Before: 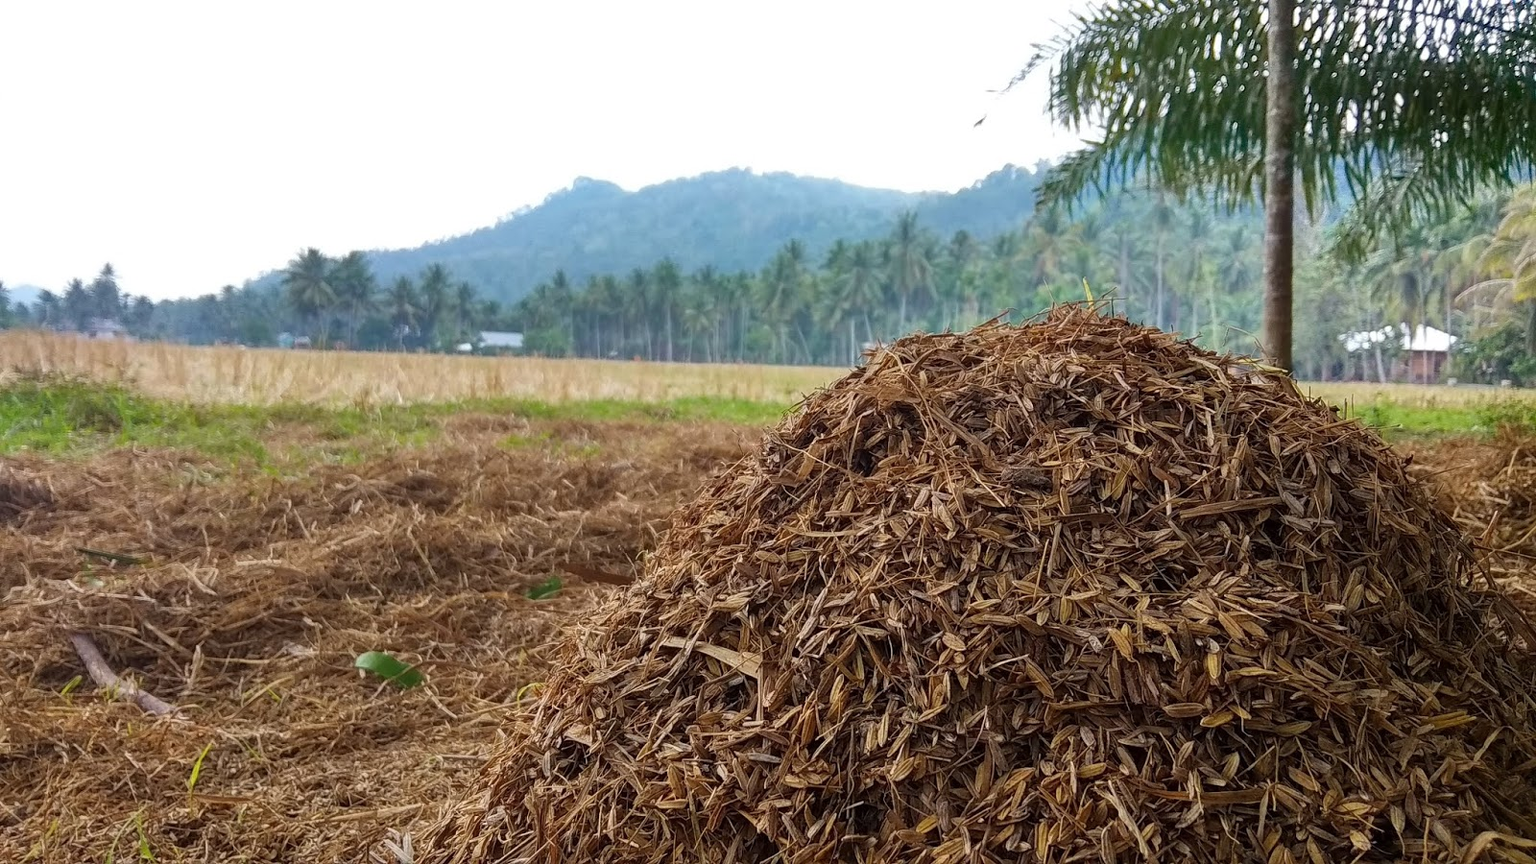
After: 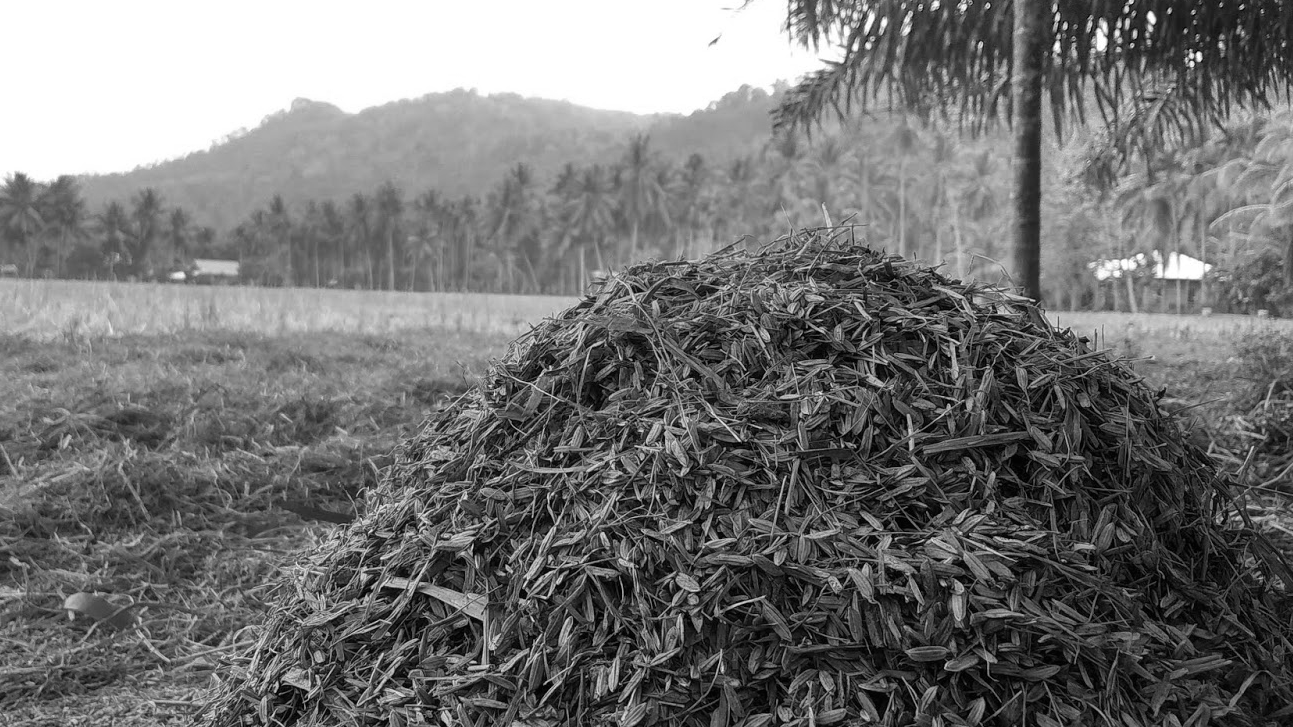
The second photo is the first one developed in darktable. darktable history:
crop: left 19.159%, top 9.58%, bottom 9.58%
monochrome: a 32, b 64, size 2.3, highlights 1
